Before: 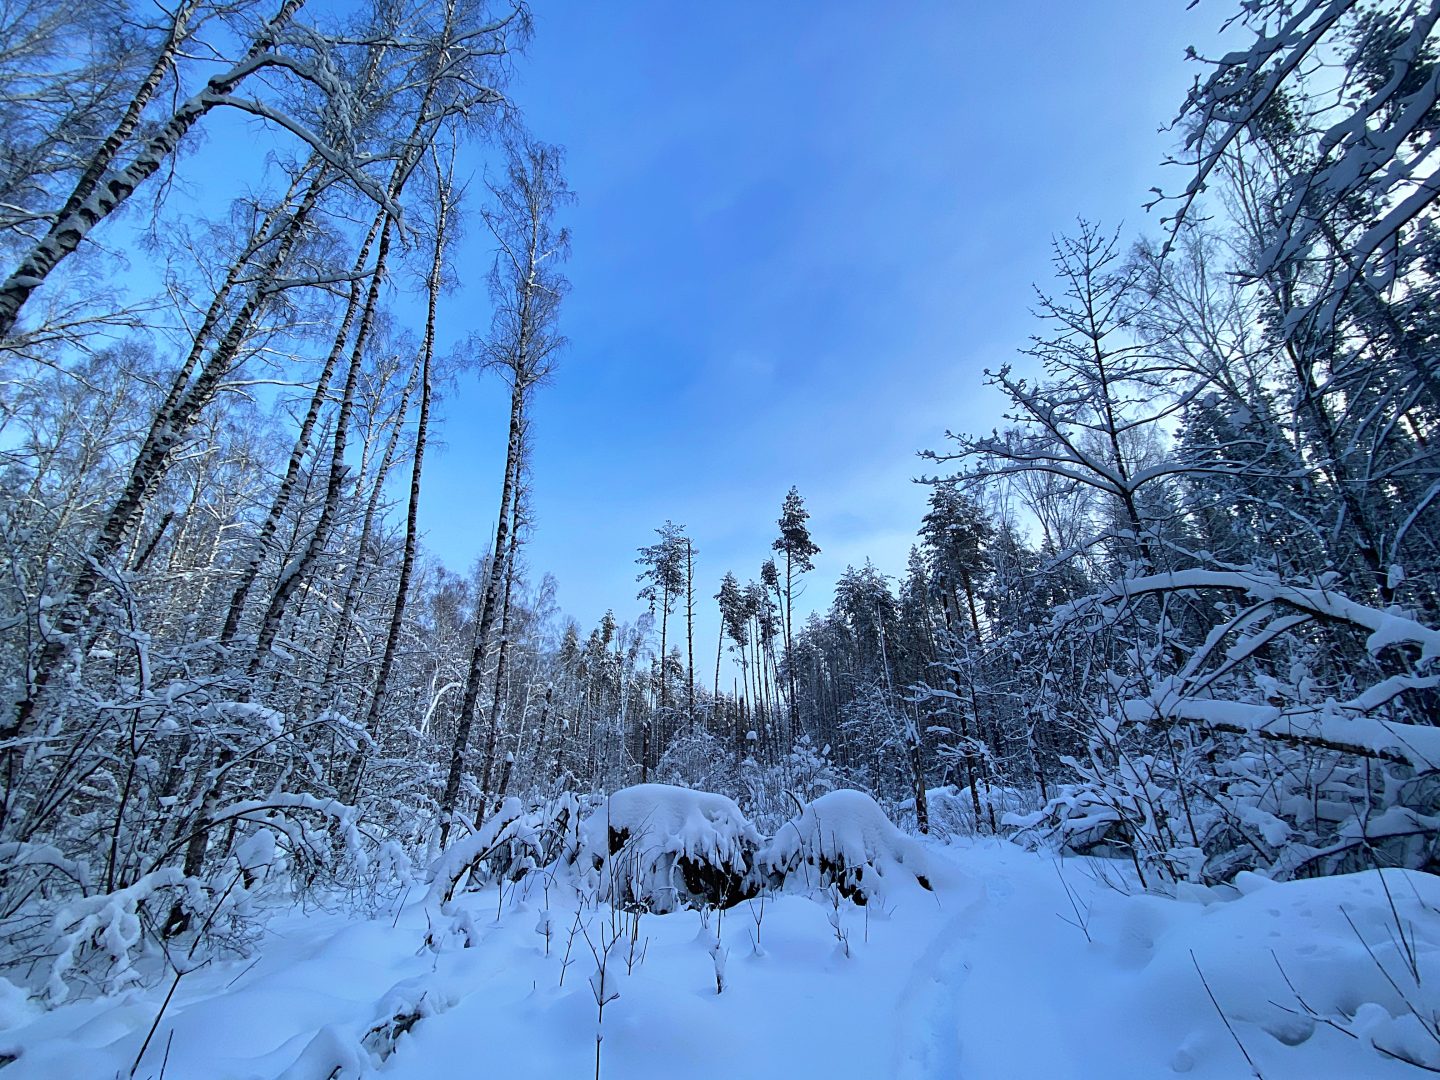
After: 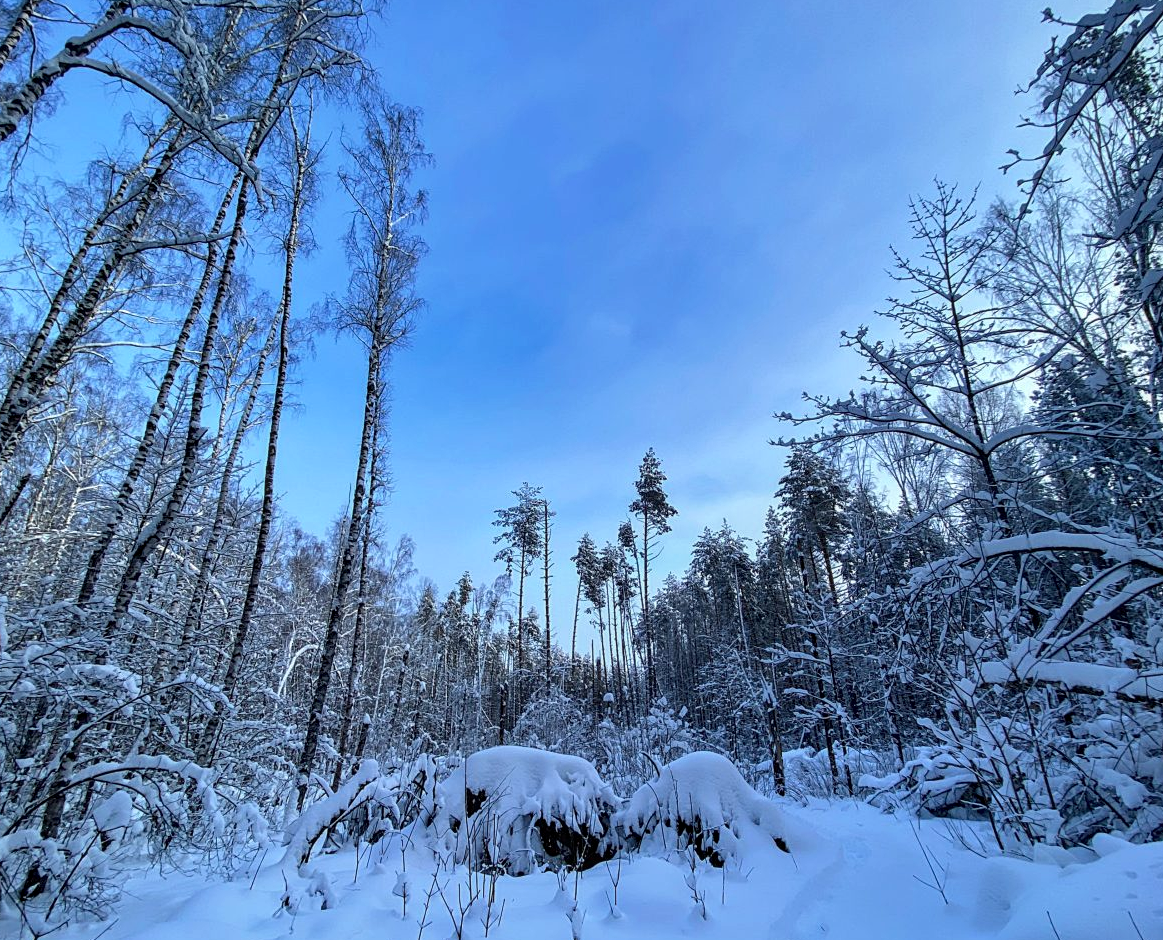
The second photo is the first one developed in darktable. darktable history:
local contrast: on, module defaults
crop: left 9.953%, top 3.607%, right 9.281%, bottom 9.309%
